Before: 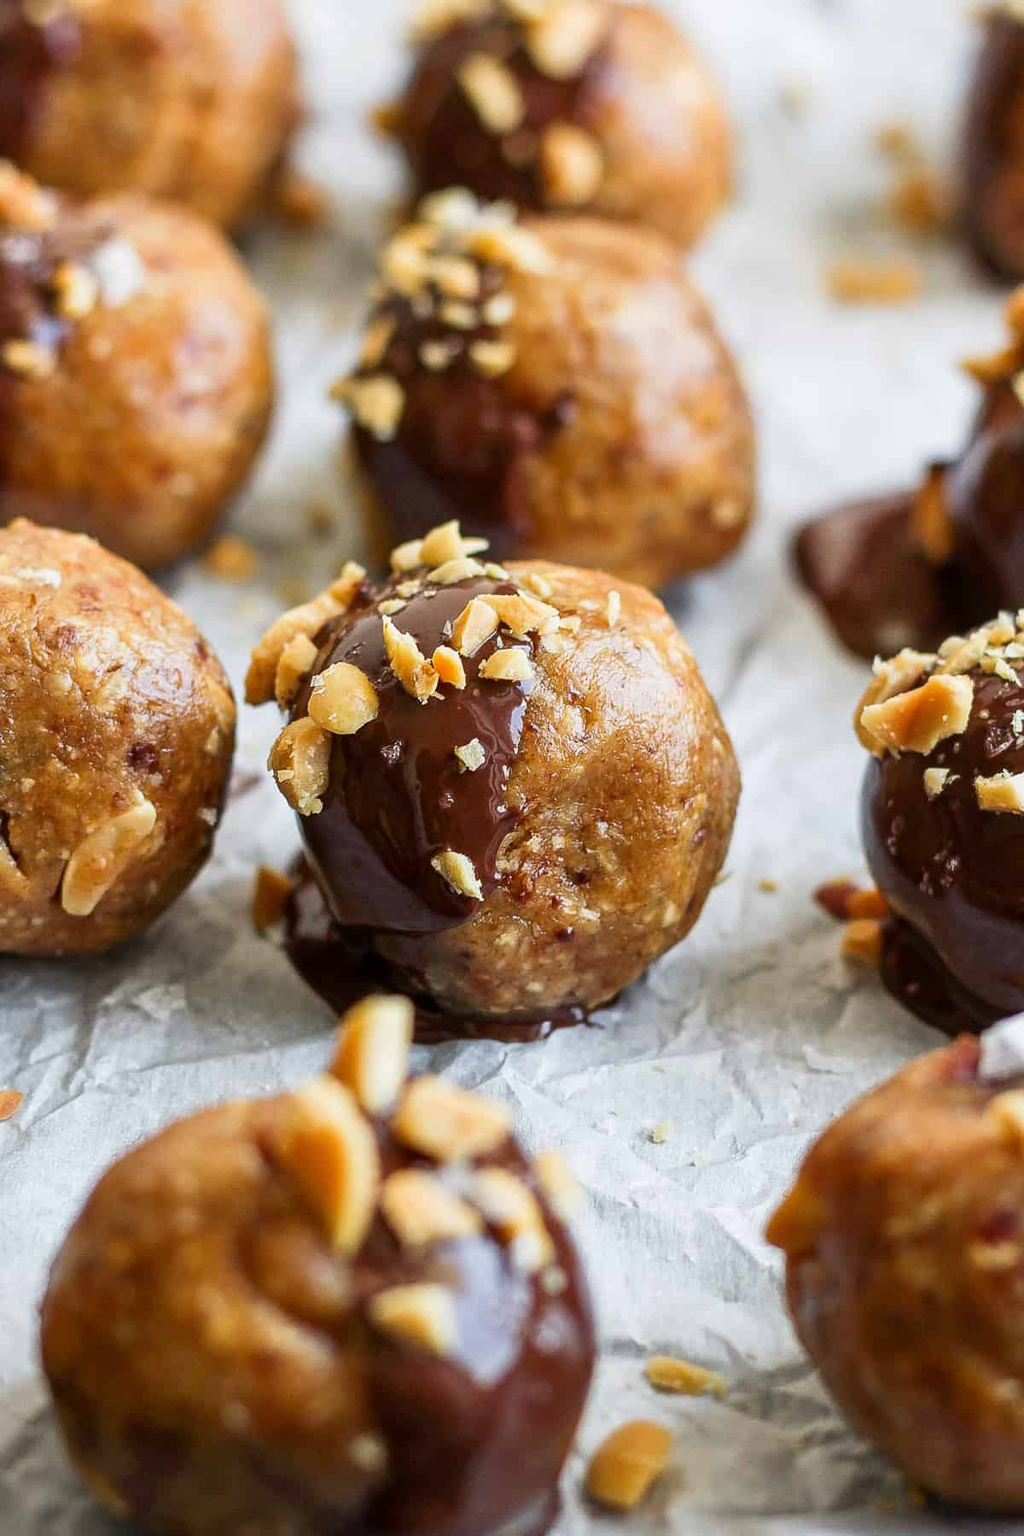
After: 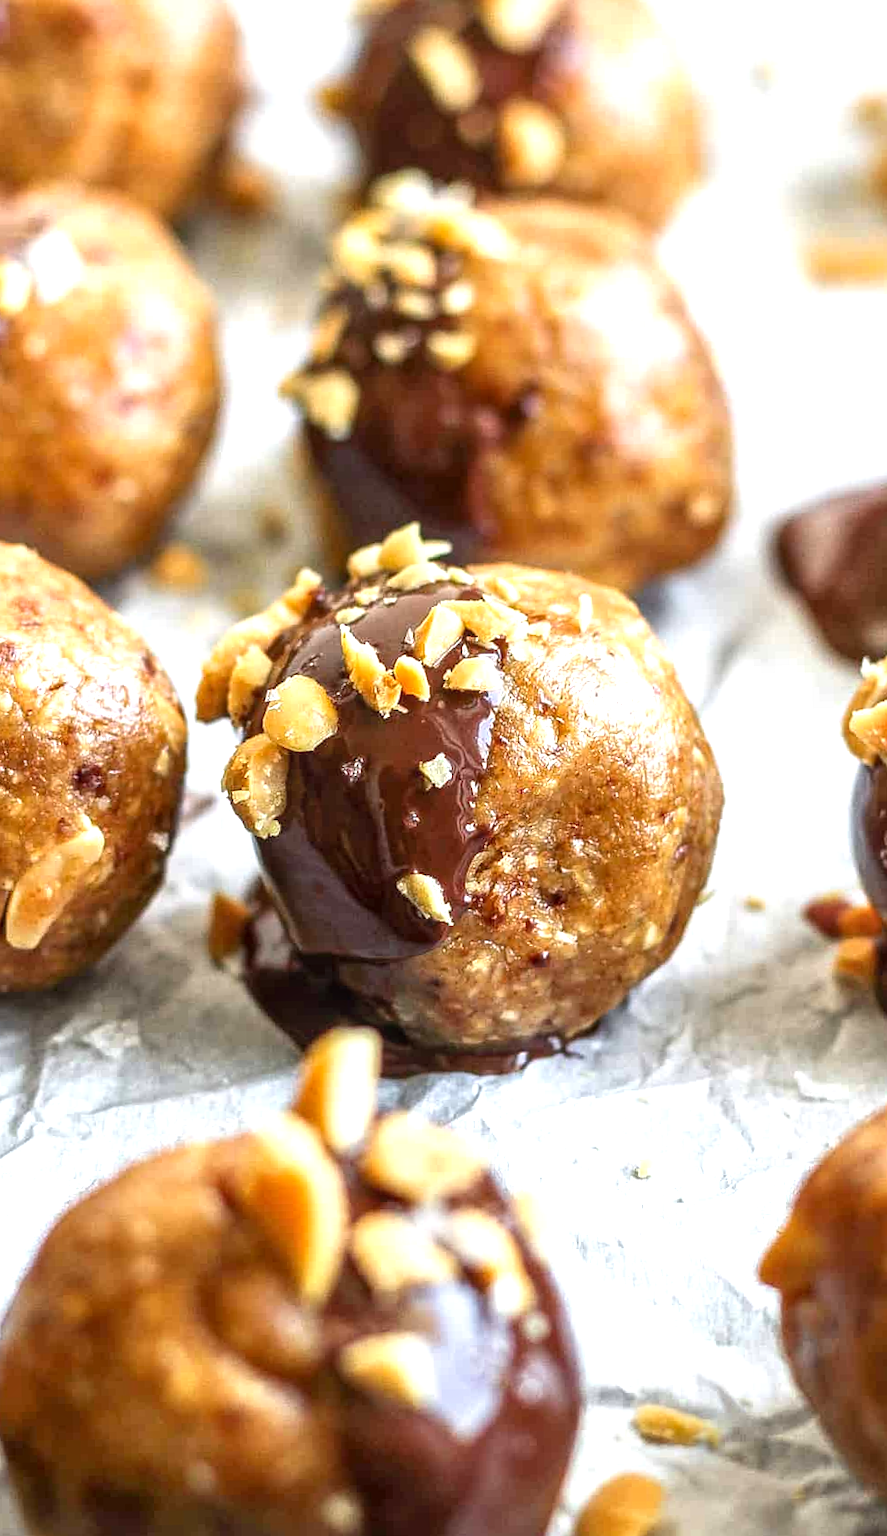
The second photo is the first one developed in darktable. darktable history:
crop and rotate: angle 1.1°, left 4.498%, top 0.565%, right 11.455%, bottom 2.422%
exposure: exposure 0.721 EV, compensate highlight preservation false
local contrast: on, module defaults
